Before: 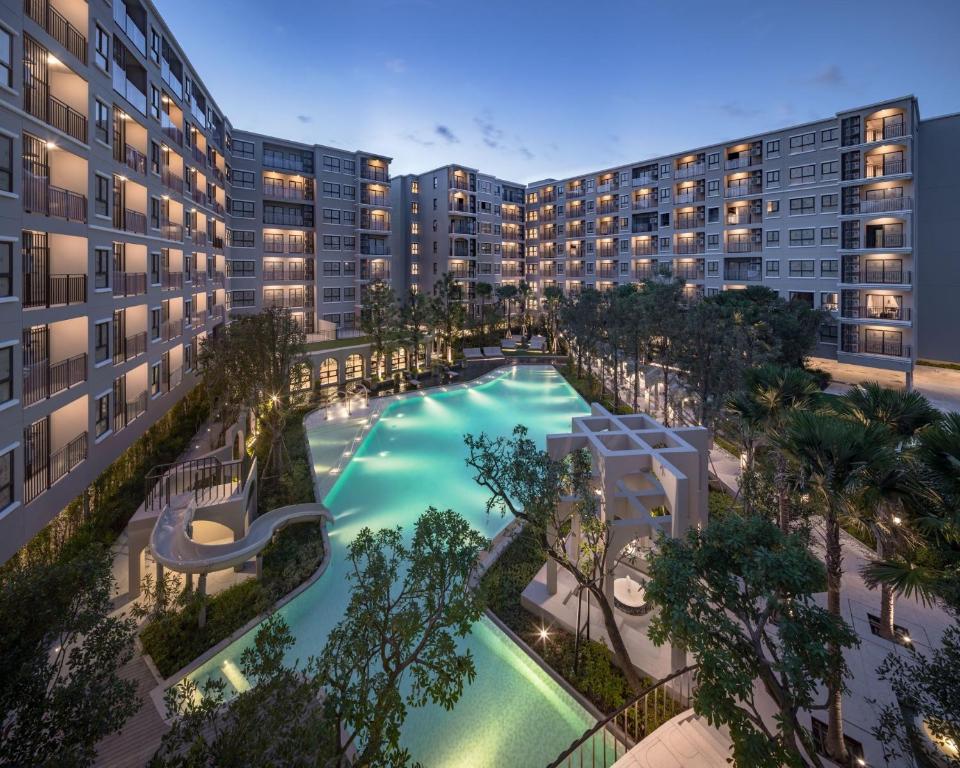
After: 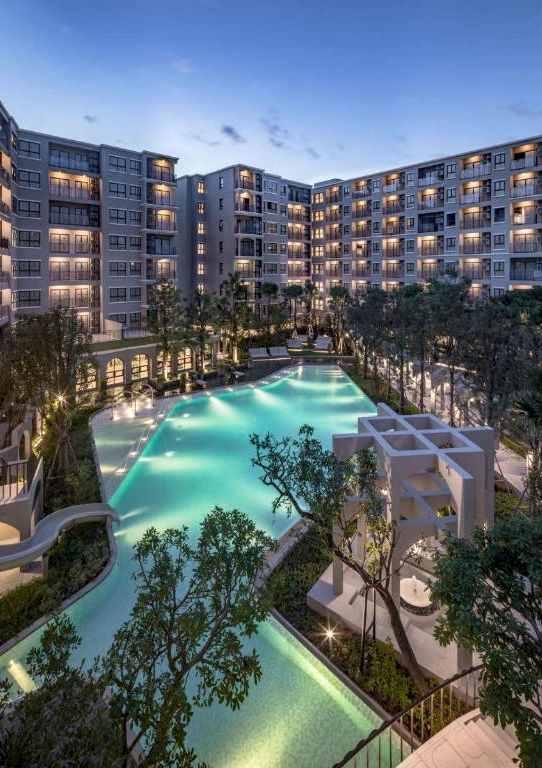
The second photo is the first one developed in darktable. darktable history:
exposure: black level correction 0.001, compensate highlight preservation false
crop and rotate: left 22.357%, right 21.1%
local contrast: on, module defaults
